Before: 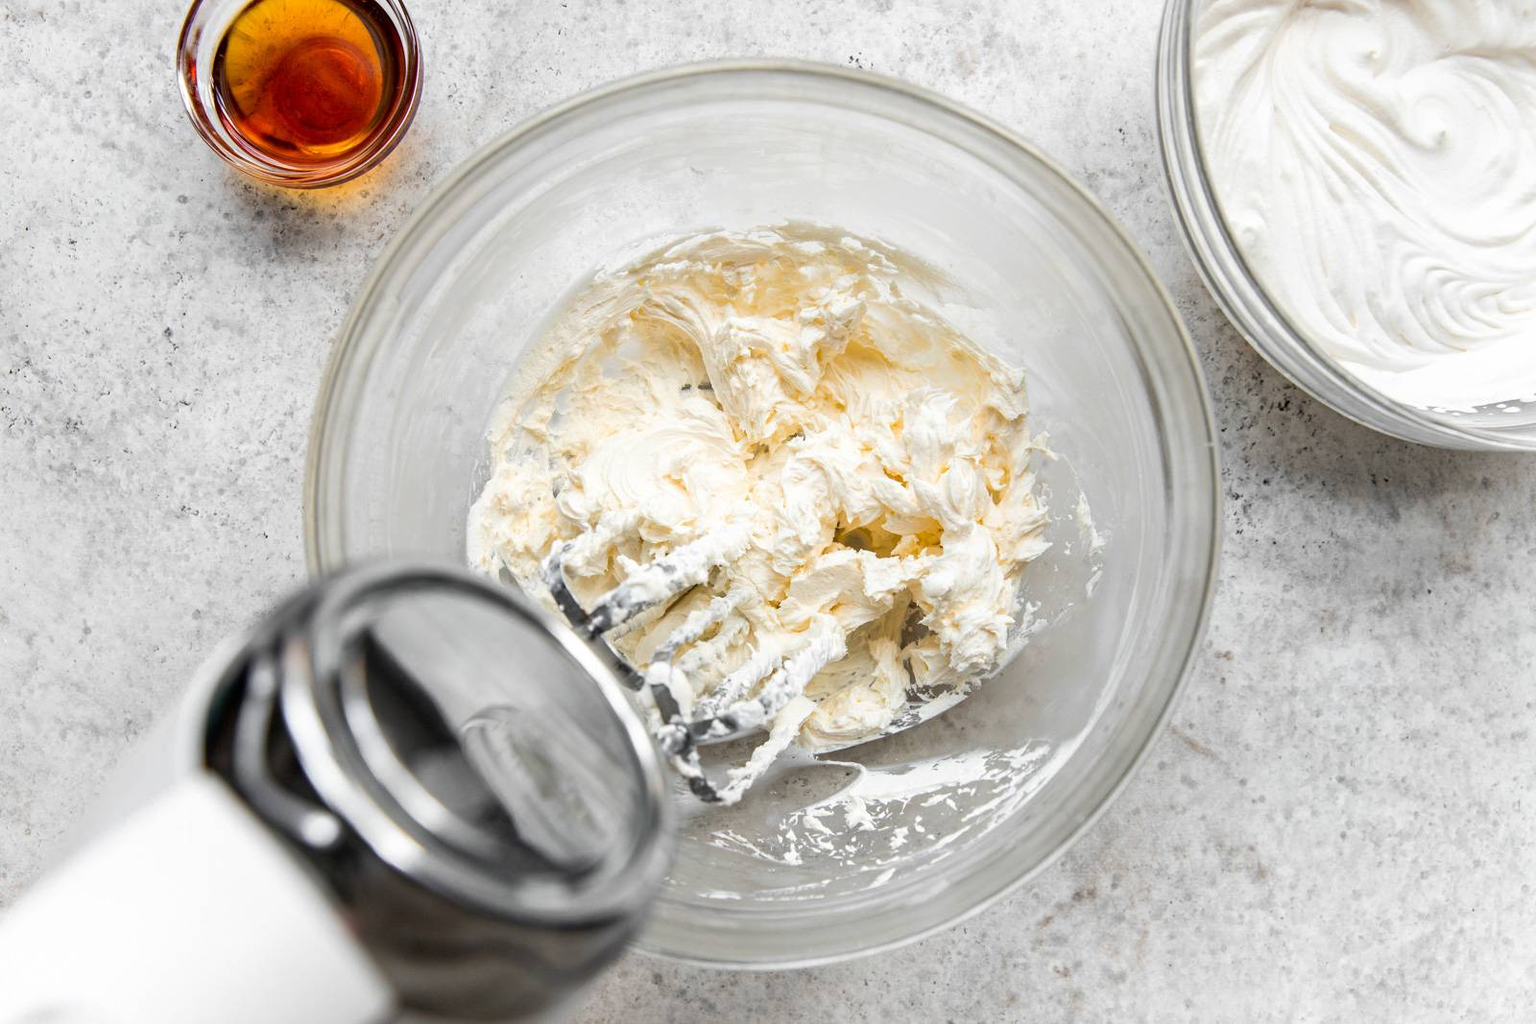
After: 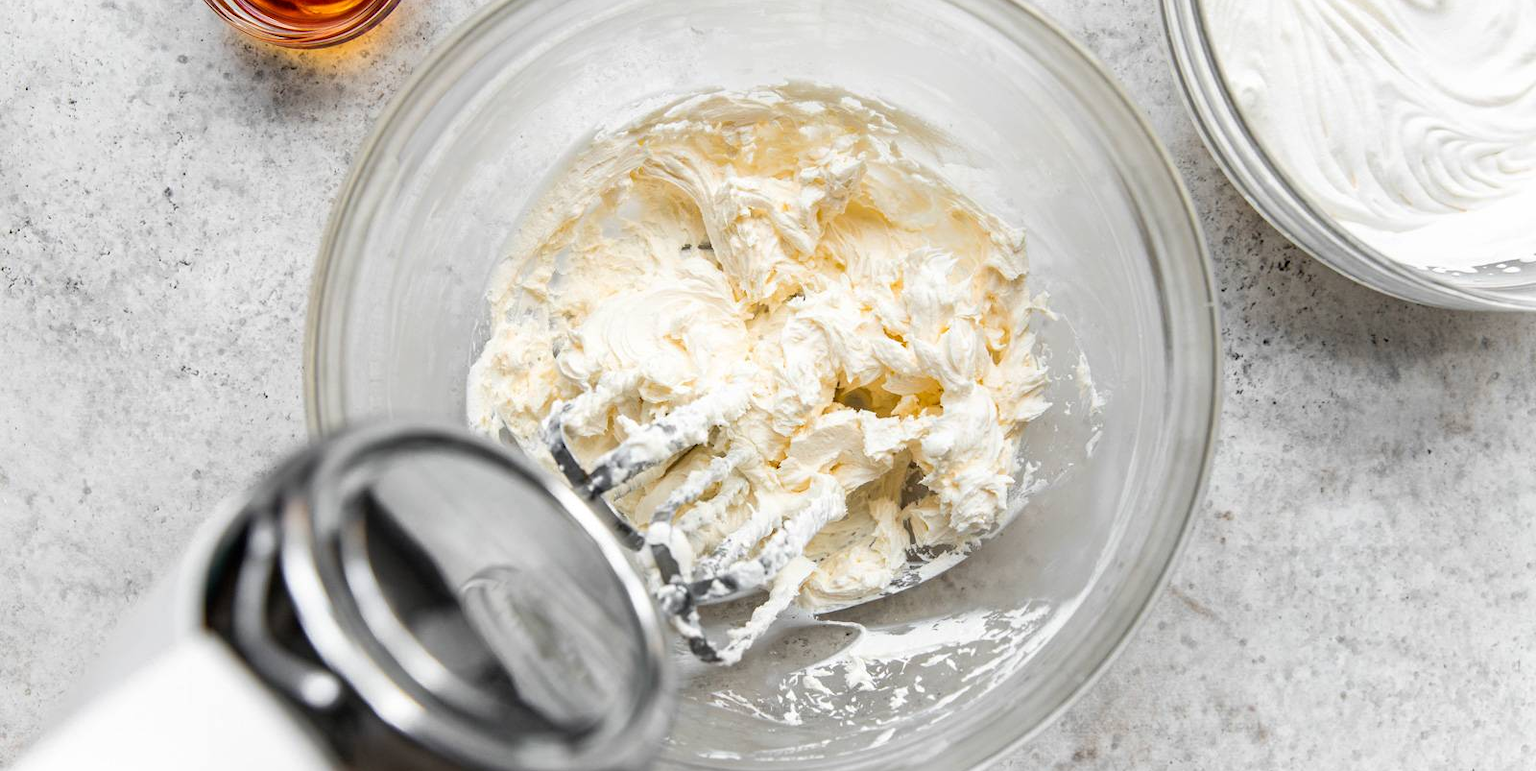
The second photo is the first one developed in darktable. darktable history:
crop: top 13.713%, bottom 10.845%
